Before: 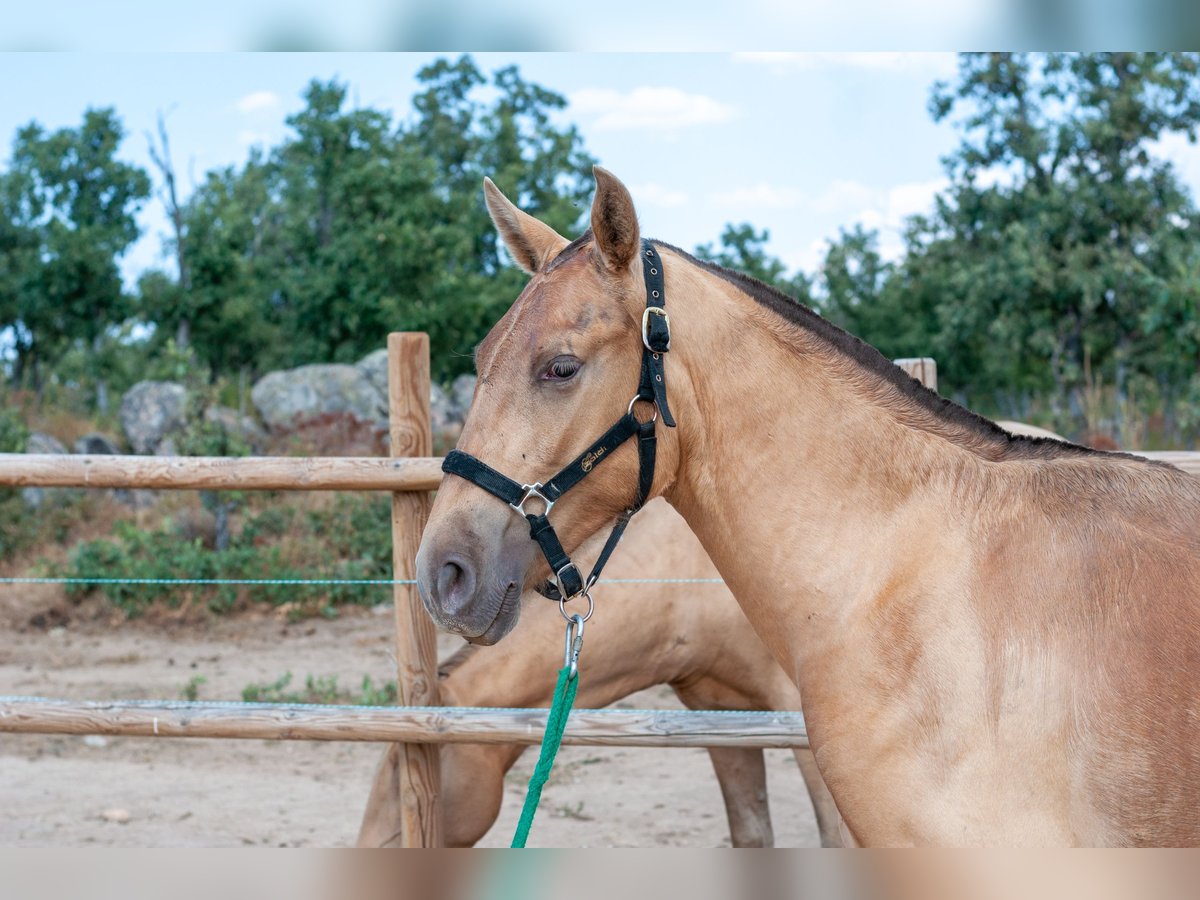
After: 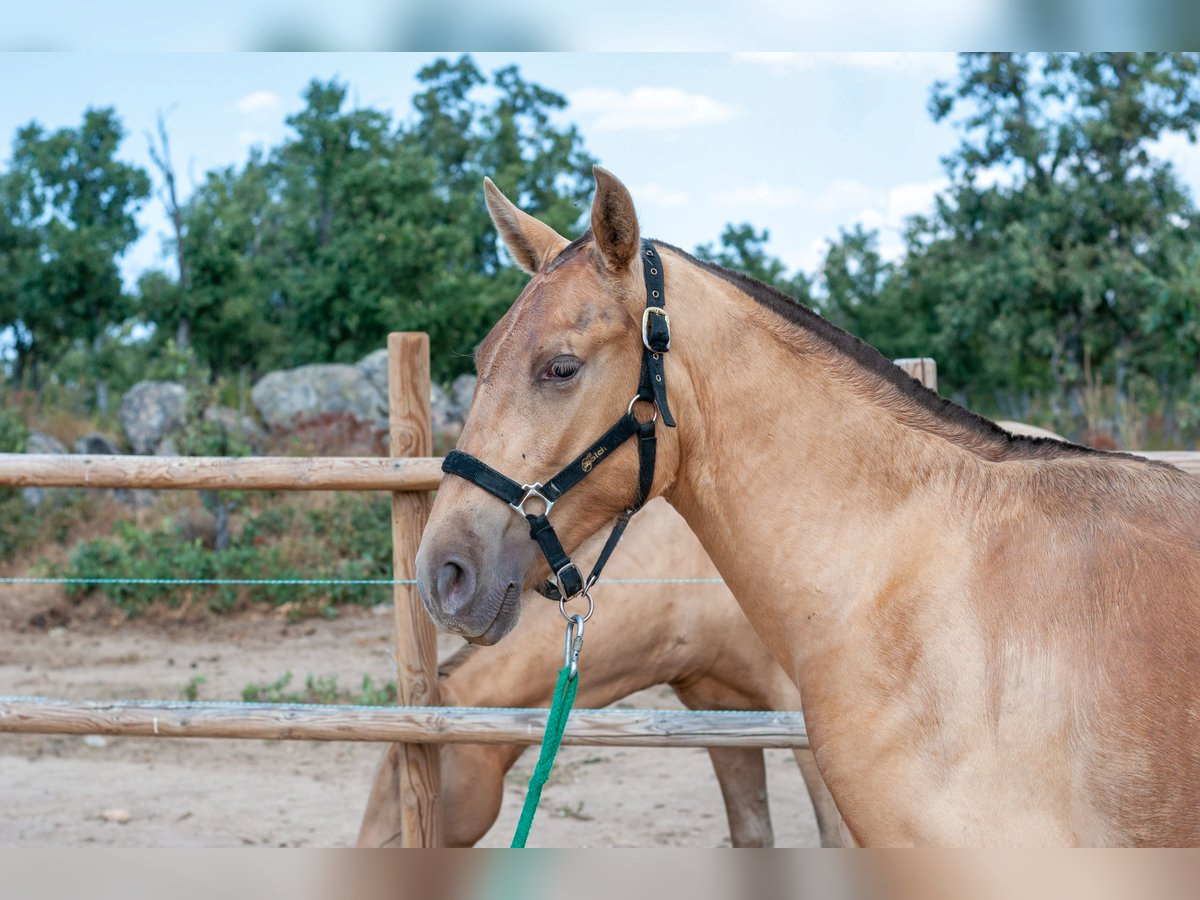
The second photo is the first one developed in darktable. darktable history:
shadows and highlights: shadows 37.6, highlights -27.92, soften with gaussian
